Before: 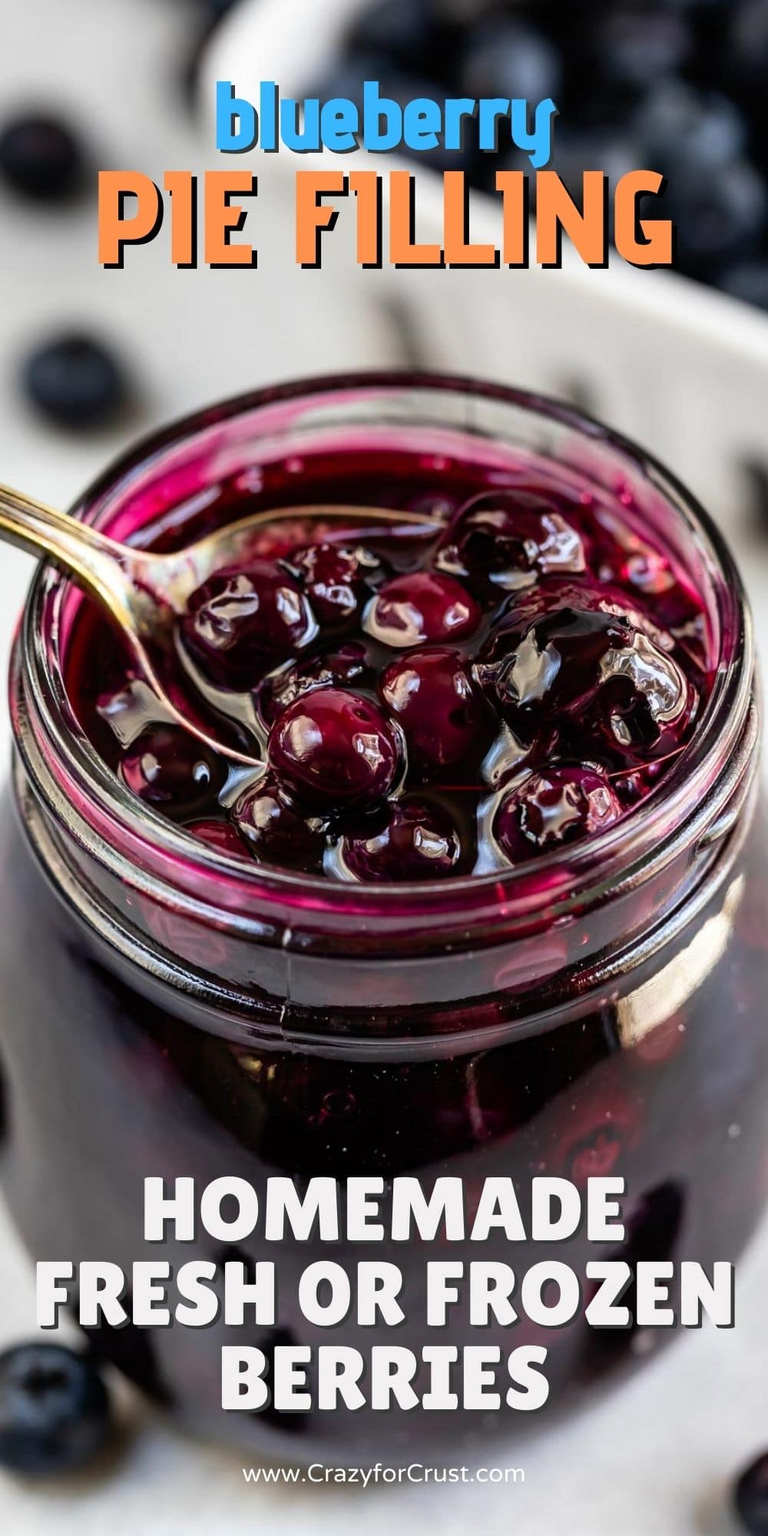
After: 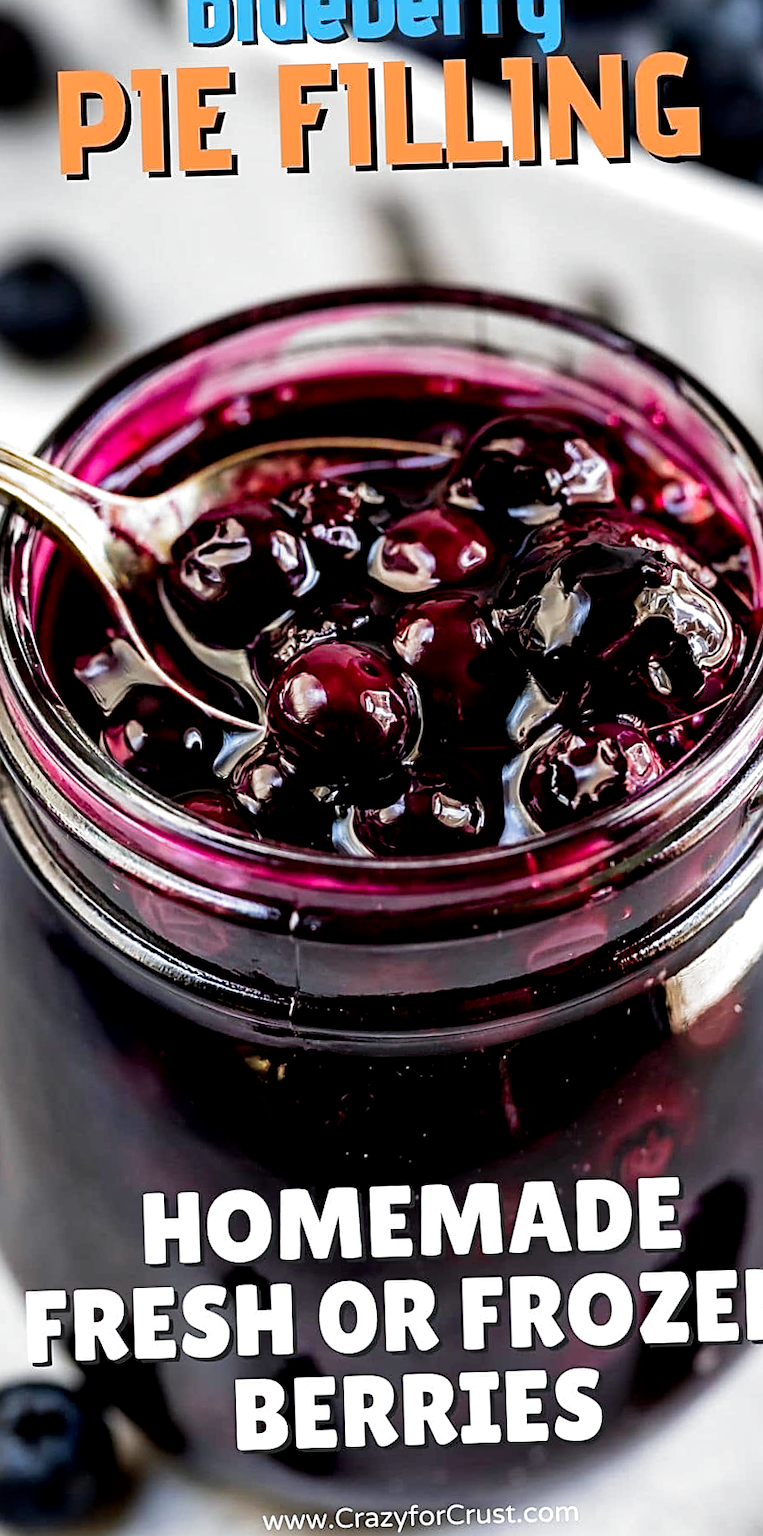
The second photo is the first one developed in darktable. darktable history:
sharpen: on, module defaults
rotate and perspective: rotation -1.75°, automatic cropping off
local contrast: mode bilateral grid, contrast 20, coarseness 50, detail 132%, midtone range 0.2
filmic rgb: black relative exposure -8.2 EV, white relative exposure 2.2 EV, threshold 3 EV, hardness 7.11, latitude 75%, contrast 1.325, highlights saturation mix -2%, shadows ↔ highlights balance 30%, preserve chrominance no, color science v5 (2021), contrast in shadows safe, contrast in highlights safe, enable highlight reconstruction true
crop: left 6.446%, top 8.188%, right 9.538%, bottom 3.548%
white balance: red 0.988, blue 1.017
